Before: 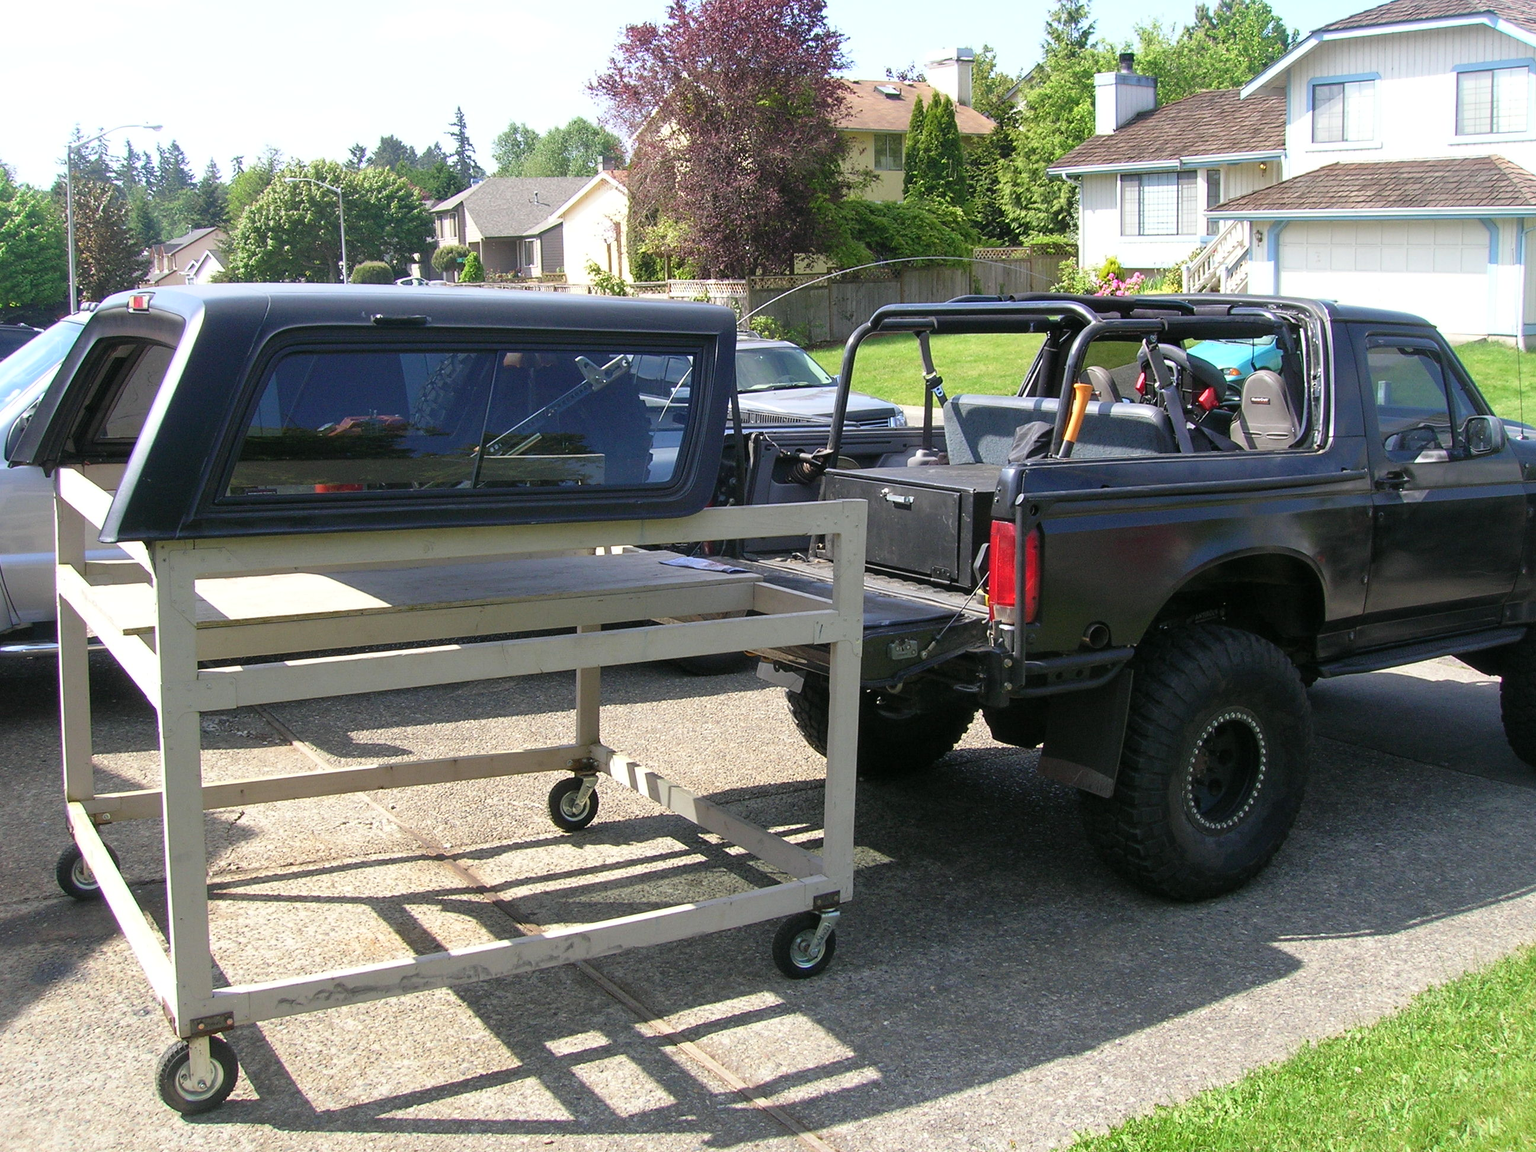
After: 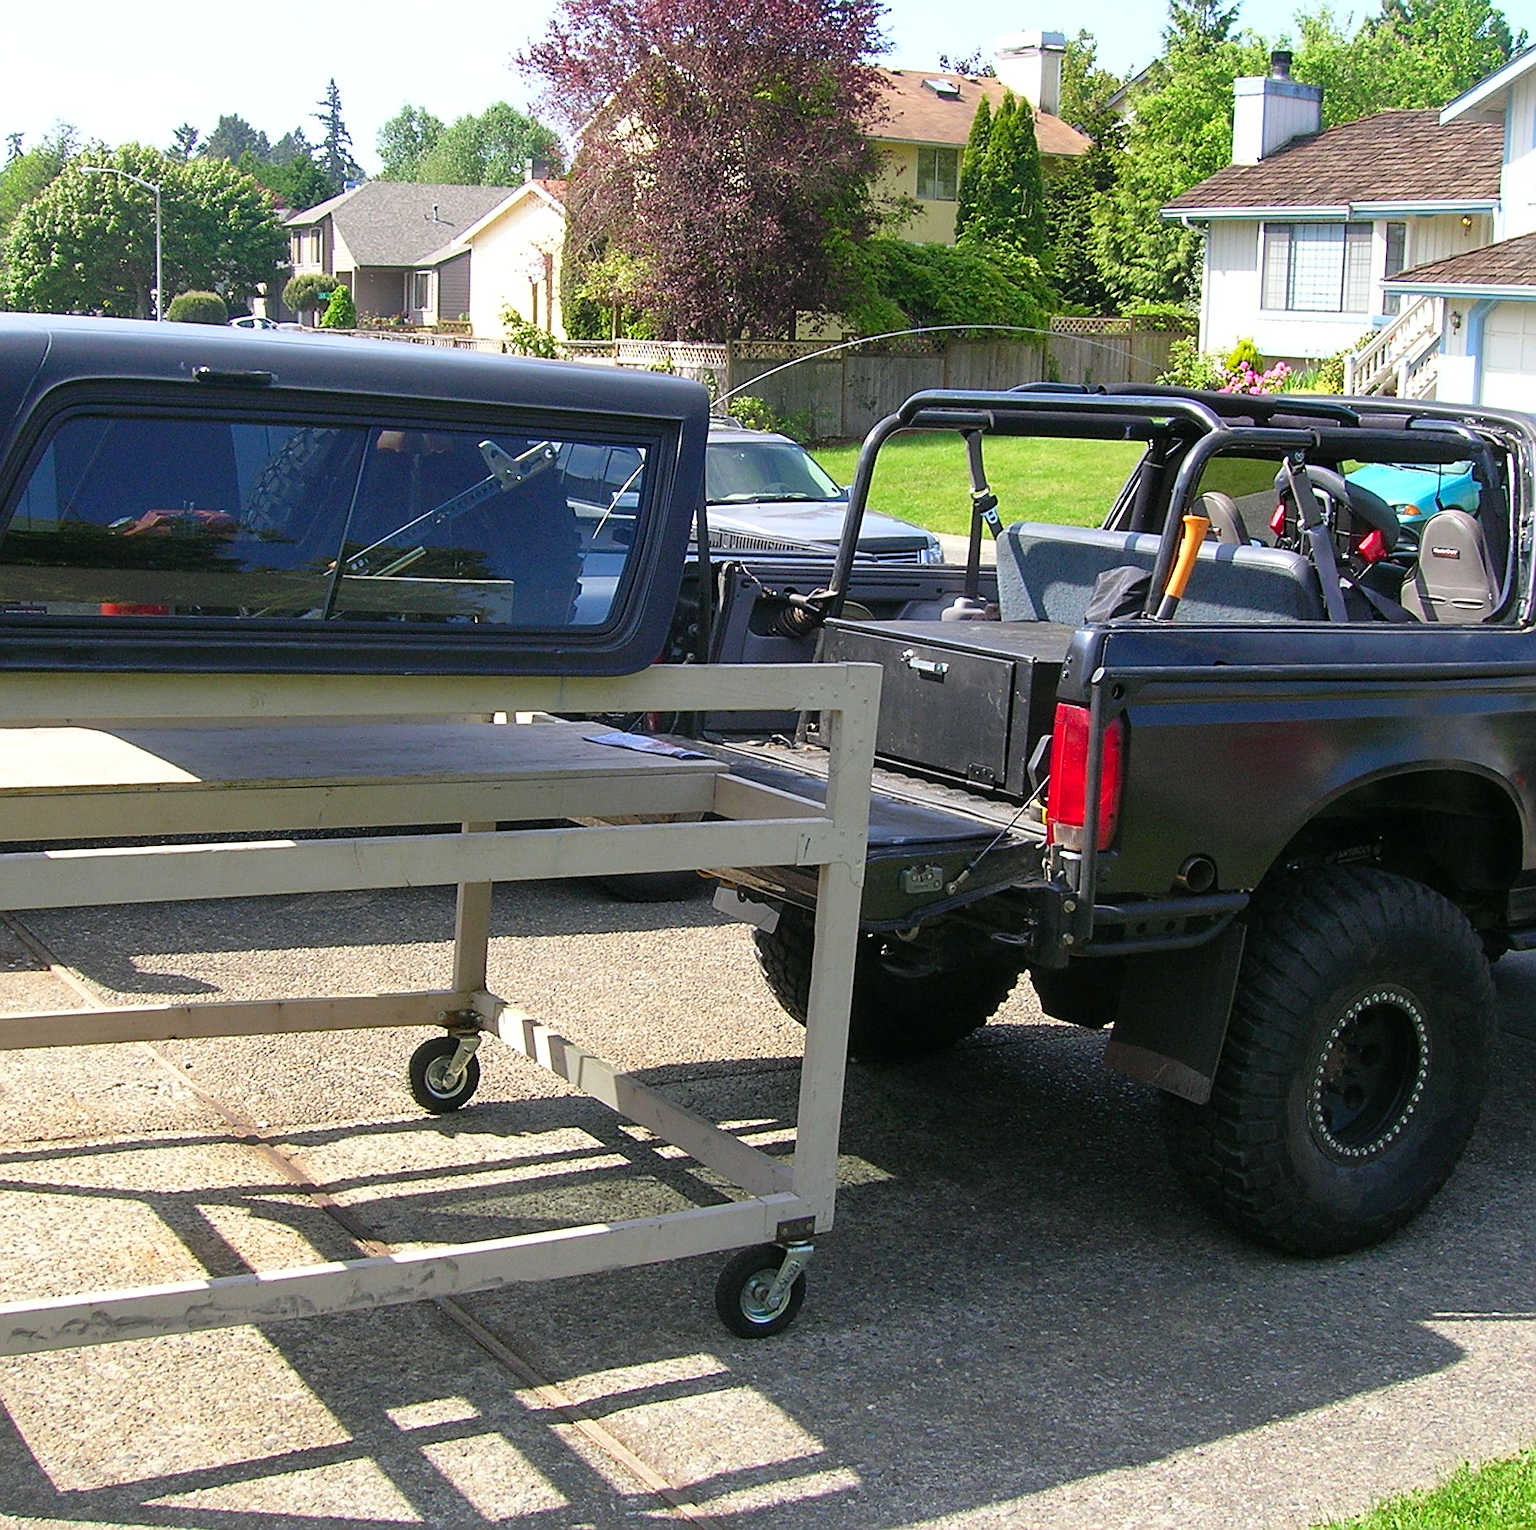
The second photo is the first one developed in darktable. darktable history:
crop and rotate: angle -2.93°, left 13.954%, top 0.027%, right 10.788%, bottom 0.022%
contrast brightness saturation: saturation 0.183
sharpen: on, module defaults
